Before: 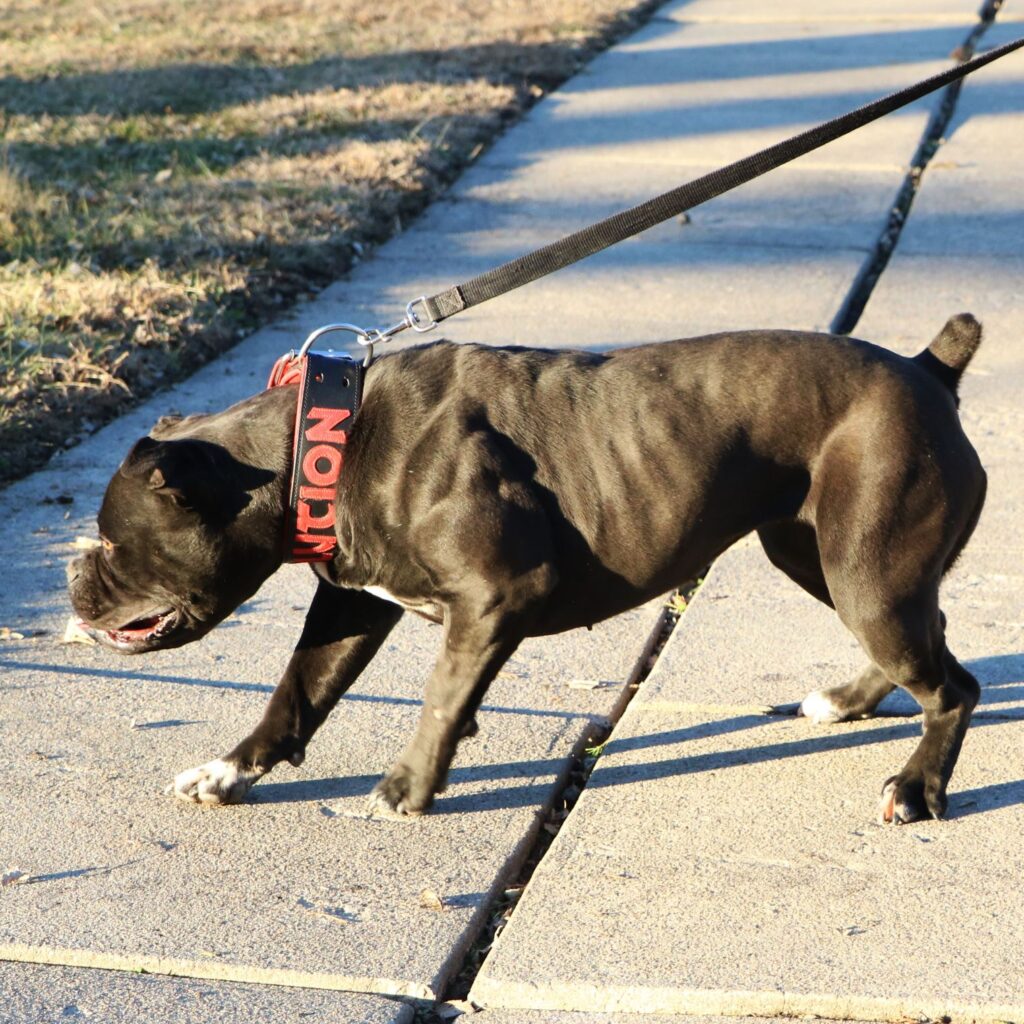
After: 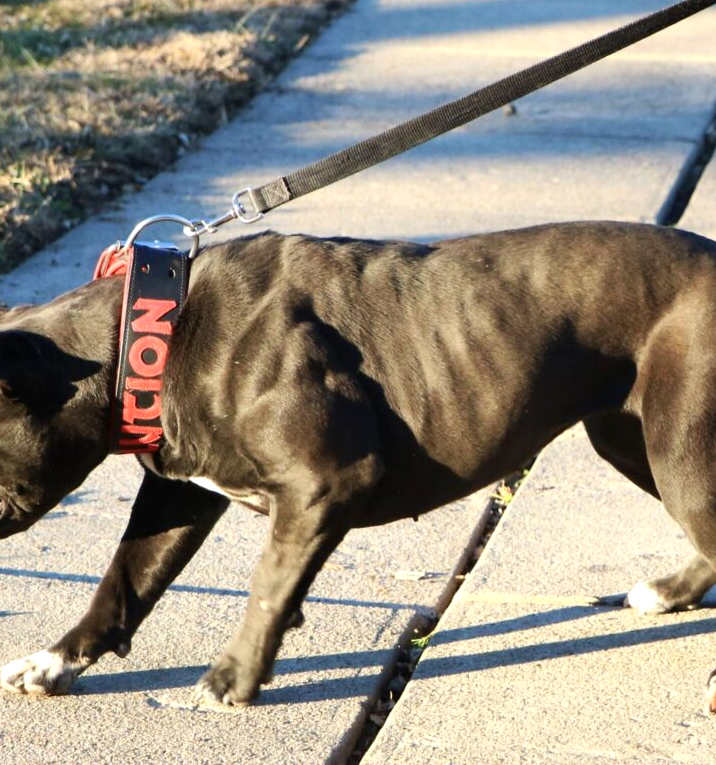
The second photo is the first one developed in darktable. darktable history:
crop and rotate: left 17.046%, top 10.659%, right 12.989%, bottom 14.553%
exposure: black level correction 0.001, exposure 0.191 EV, compensate highlight preservation false
